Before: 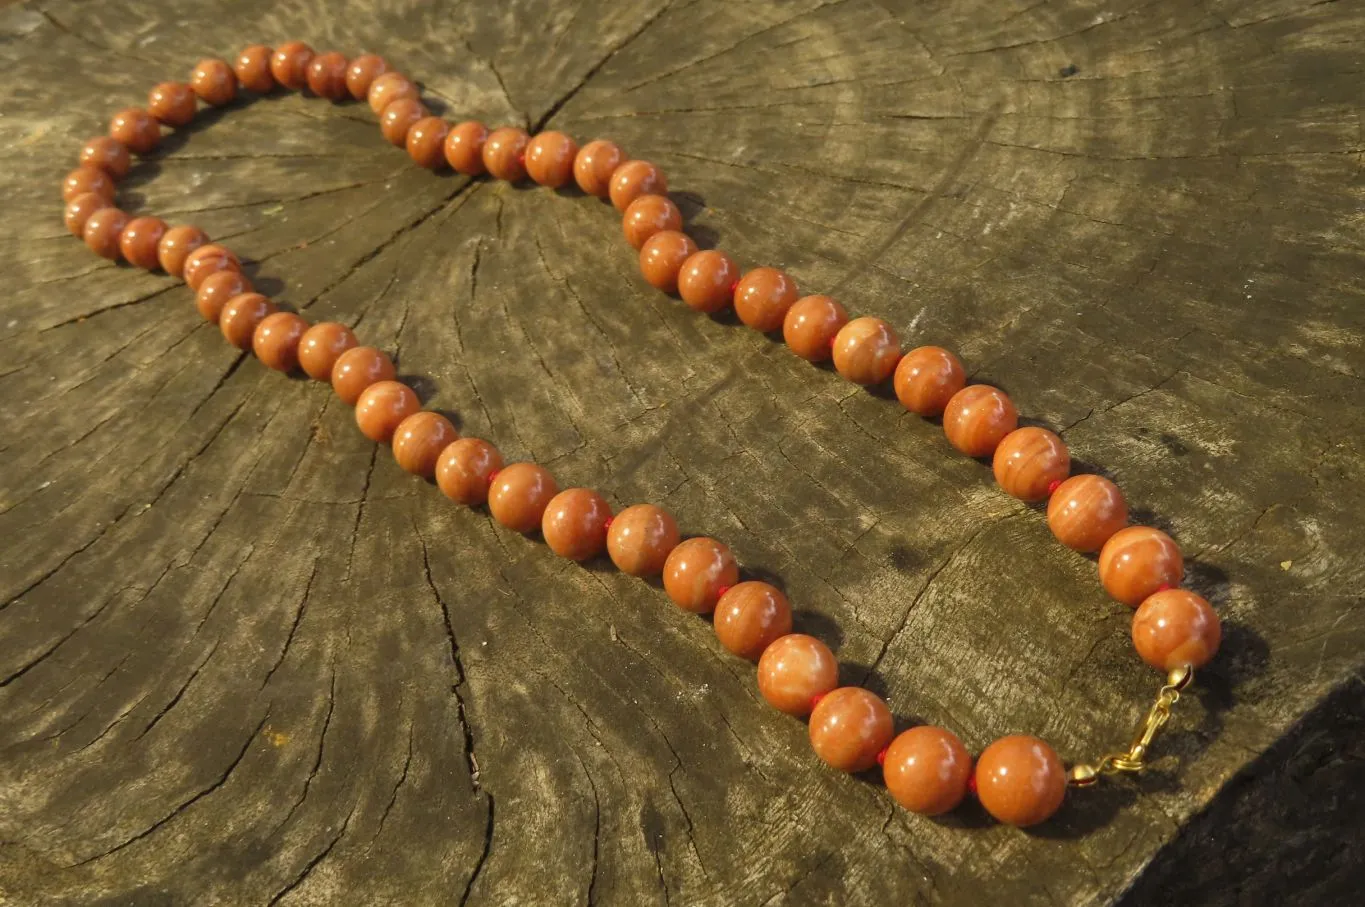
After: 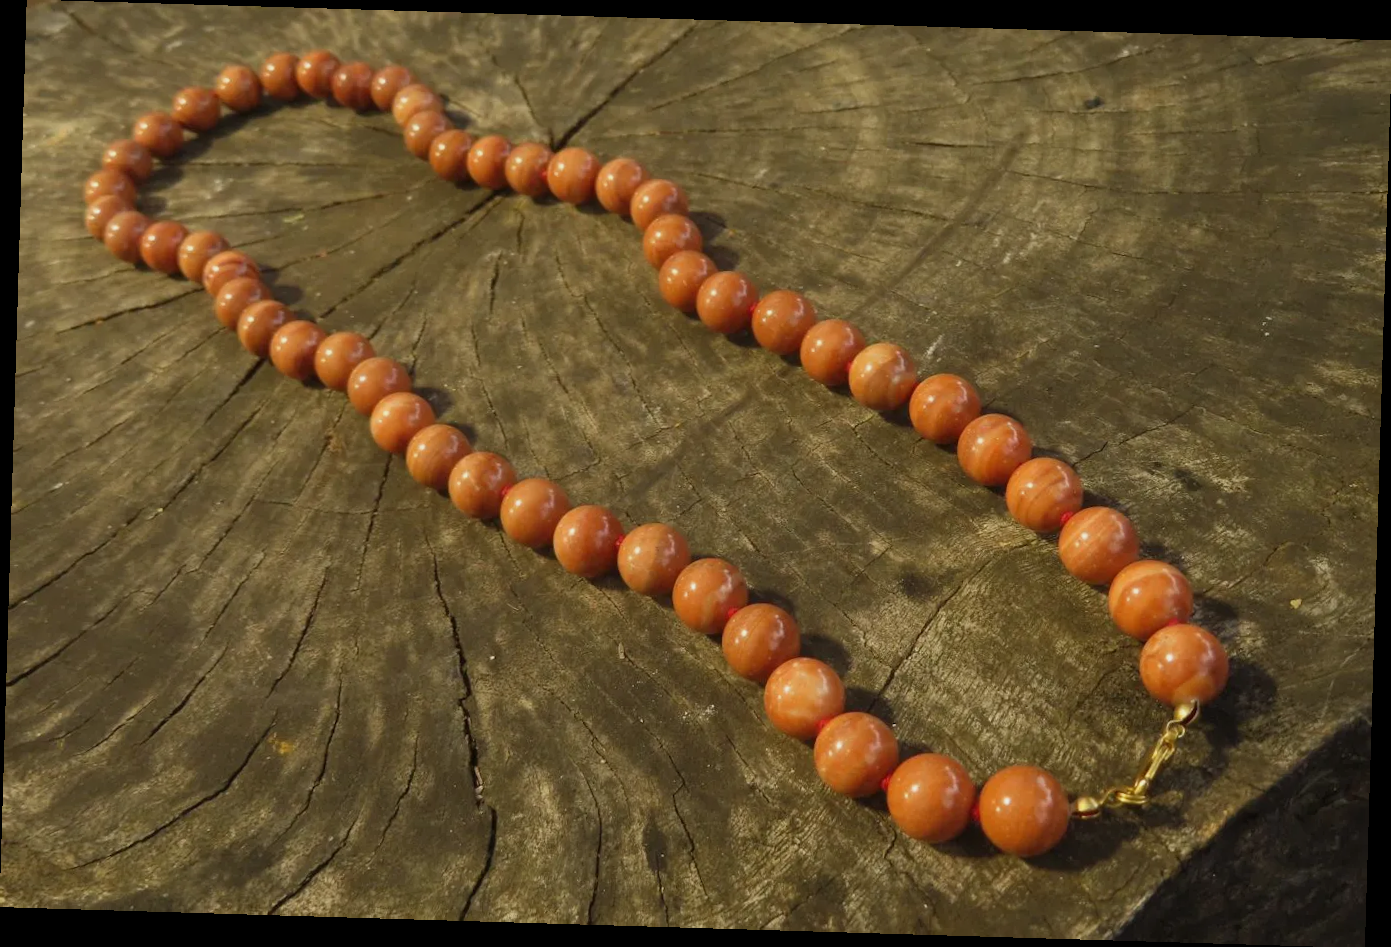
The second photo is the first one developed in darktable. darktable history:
exposure: exposure -0.242 EV, compensate highlight preservation false
rotate and perspective: rotation 1.72°, automatic cropping off
